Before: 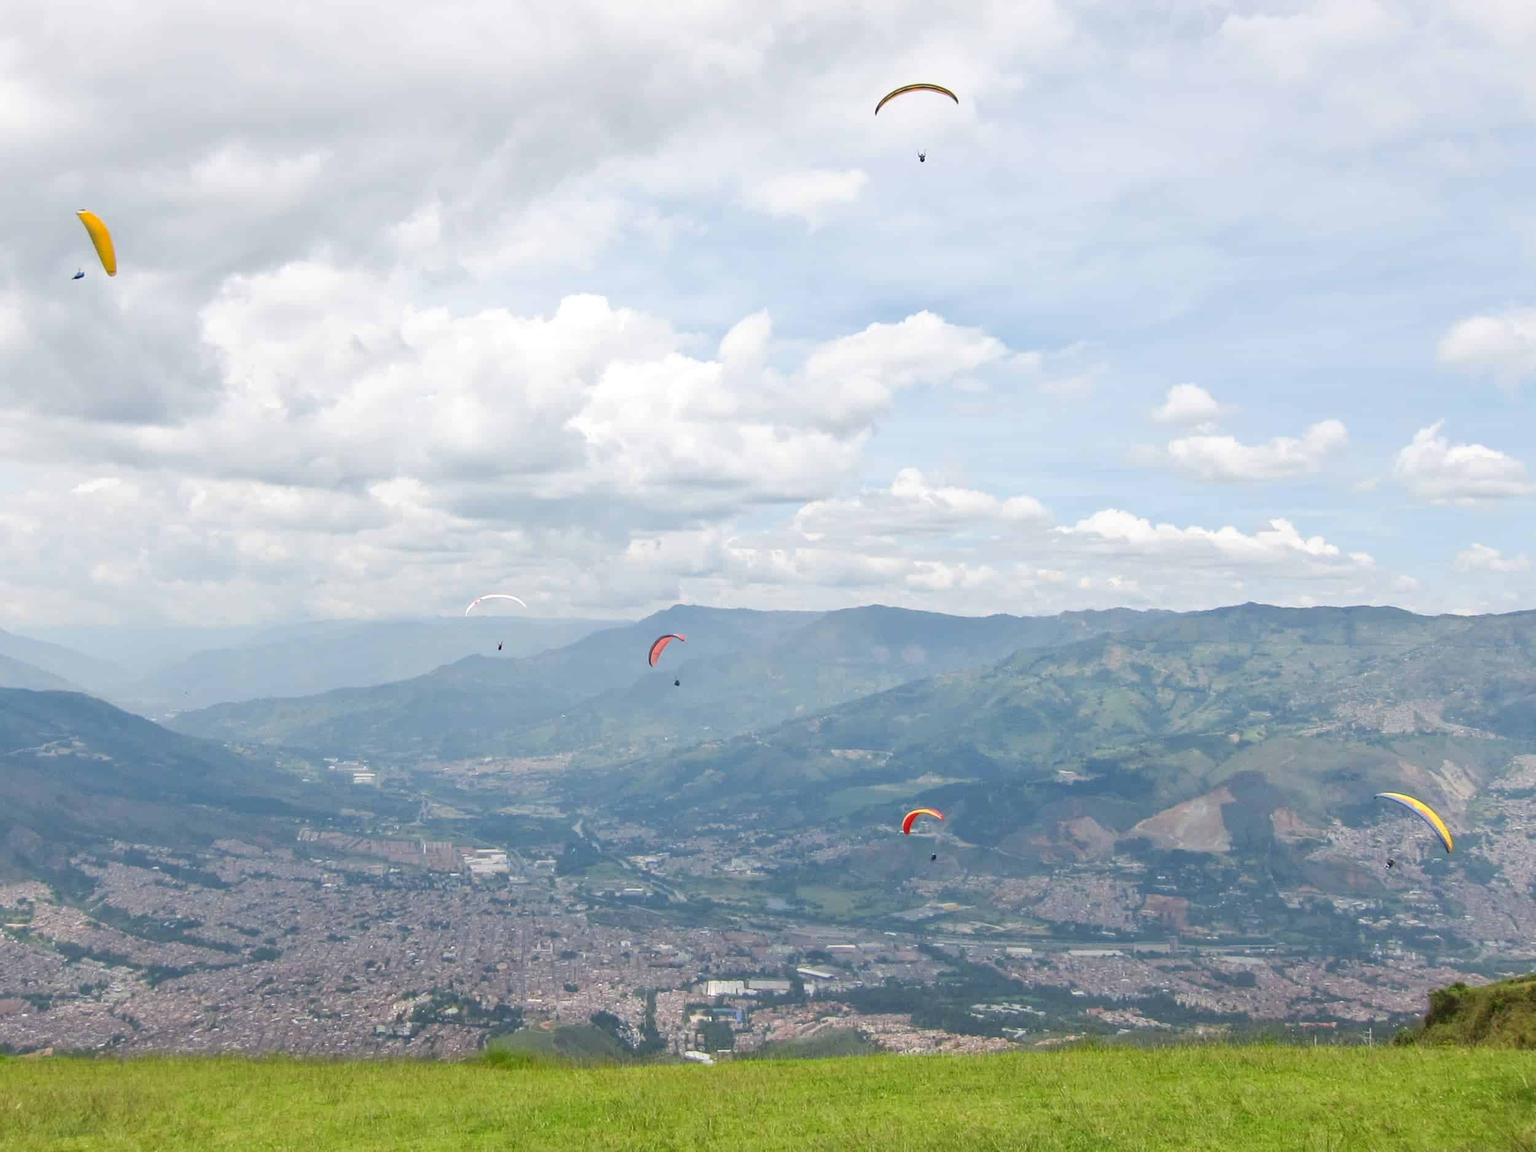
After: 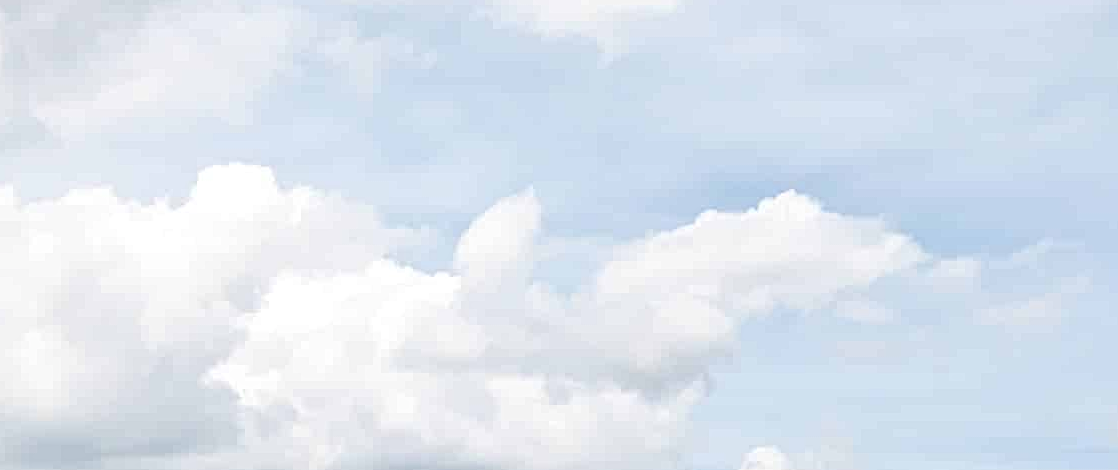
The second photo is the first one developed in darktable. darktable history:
crop: left 28.64%, top 16.832%, right 26.637%, bottom 58.055%
contrast equalizer: y [[0.5, 0.5, 0.5, 0.539, 0.64, 0.611], [0.5 ×6], [0.5 ×6], [0 ×6], [0 ×6]]
